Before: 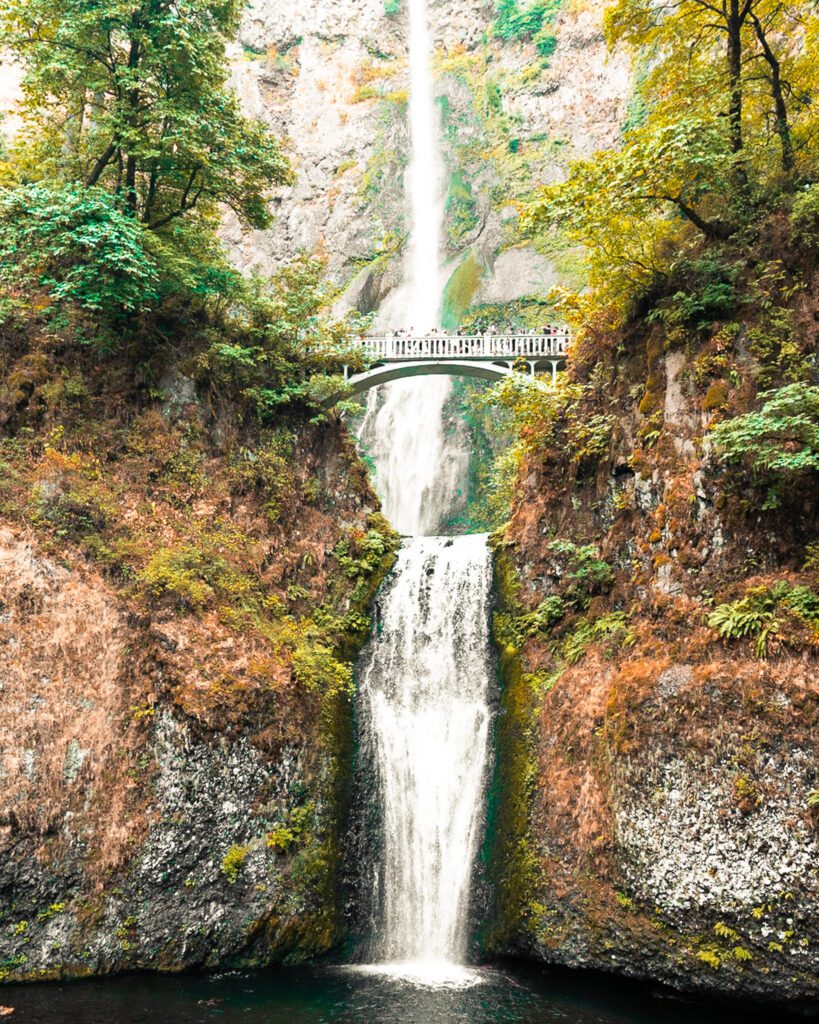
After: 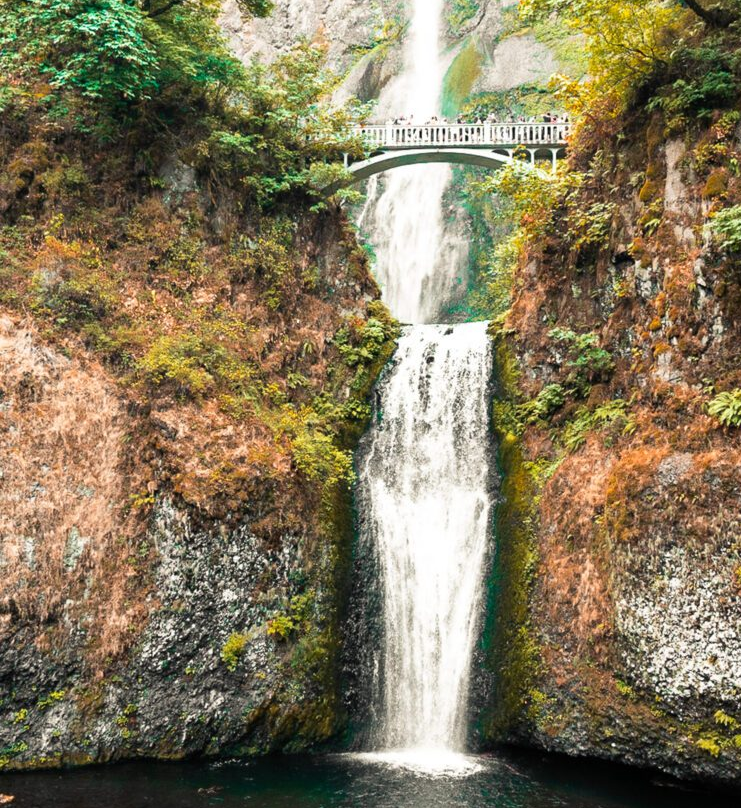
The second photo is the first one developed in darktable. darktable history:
crop: top 20.792%, right 9.446%, bottom 0.211%
